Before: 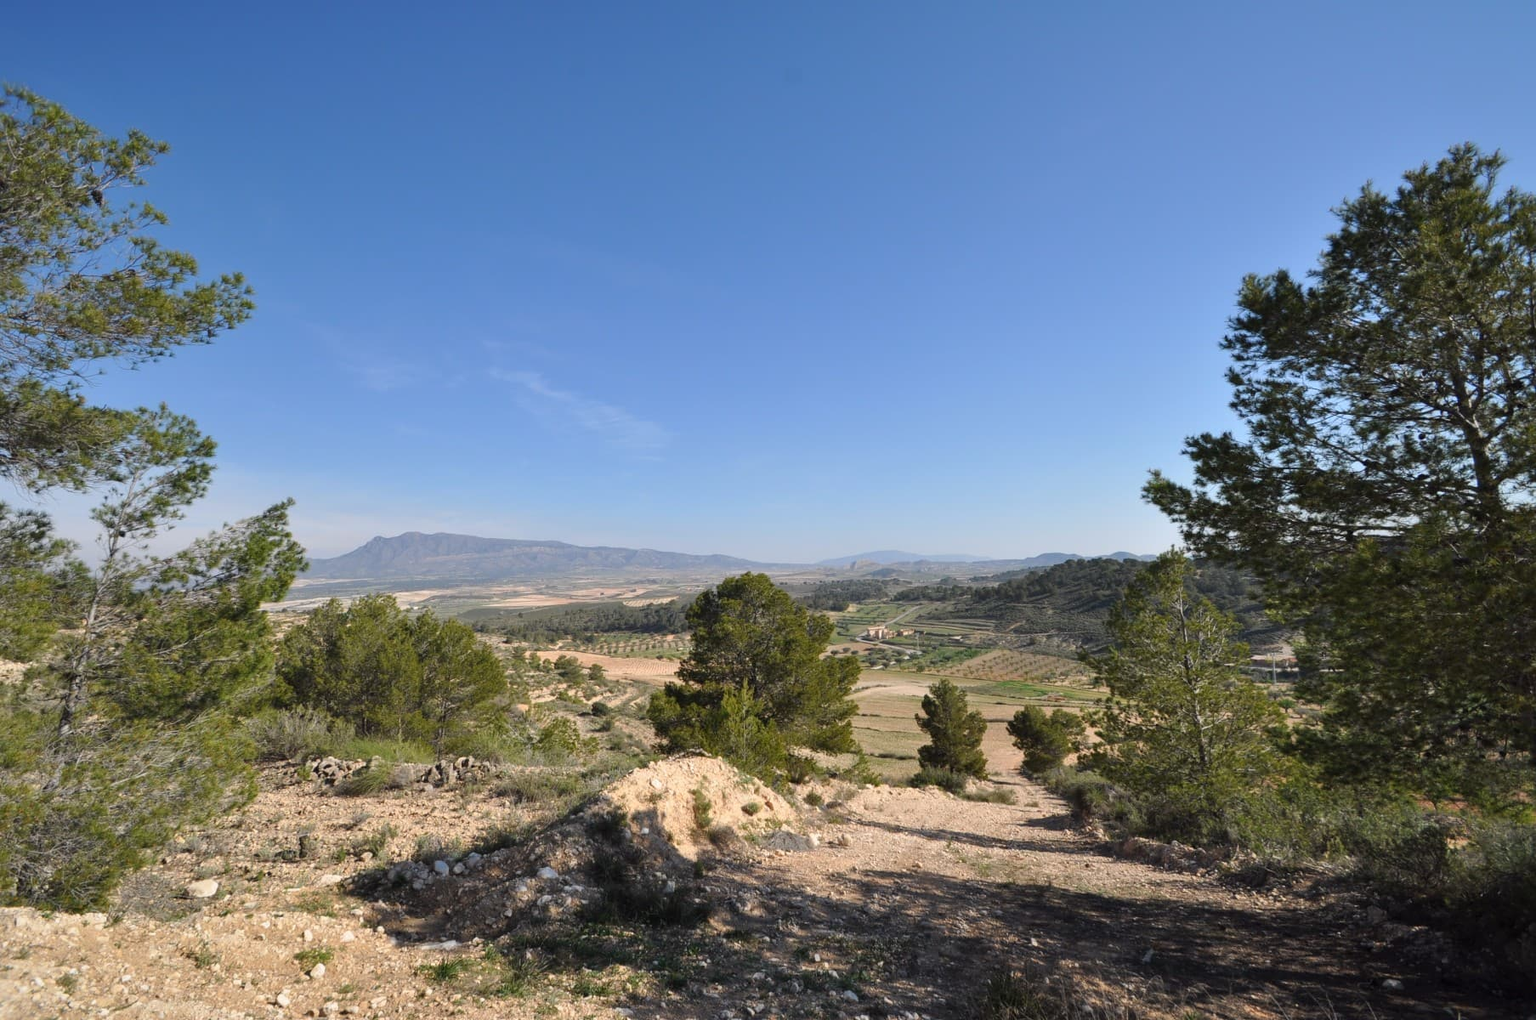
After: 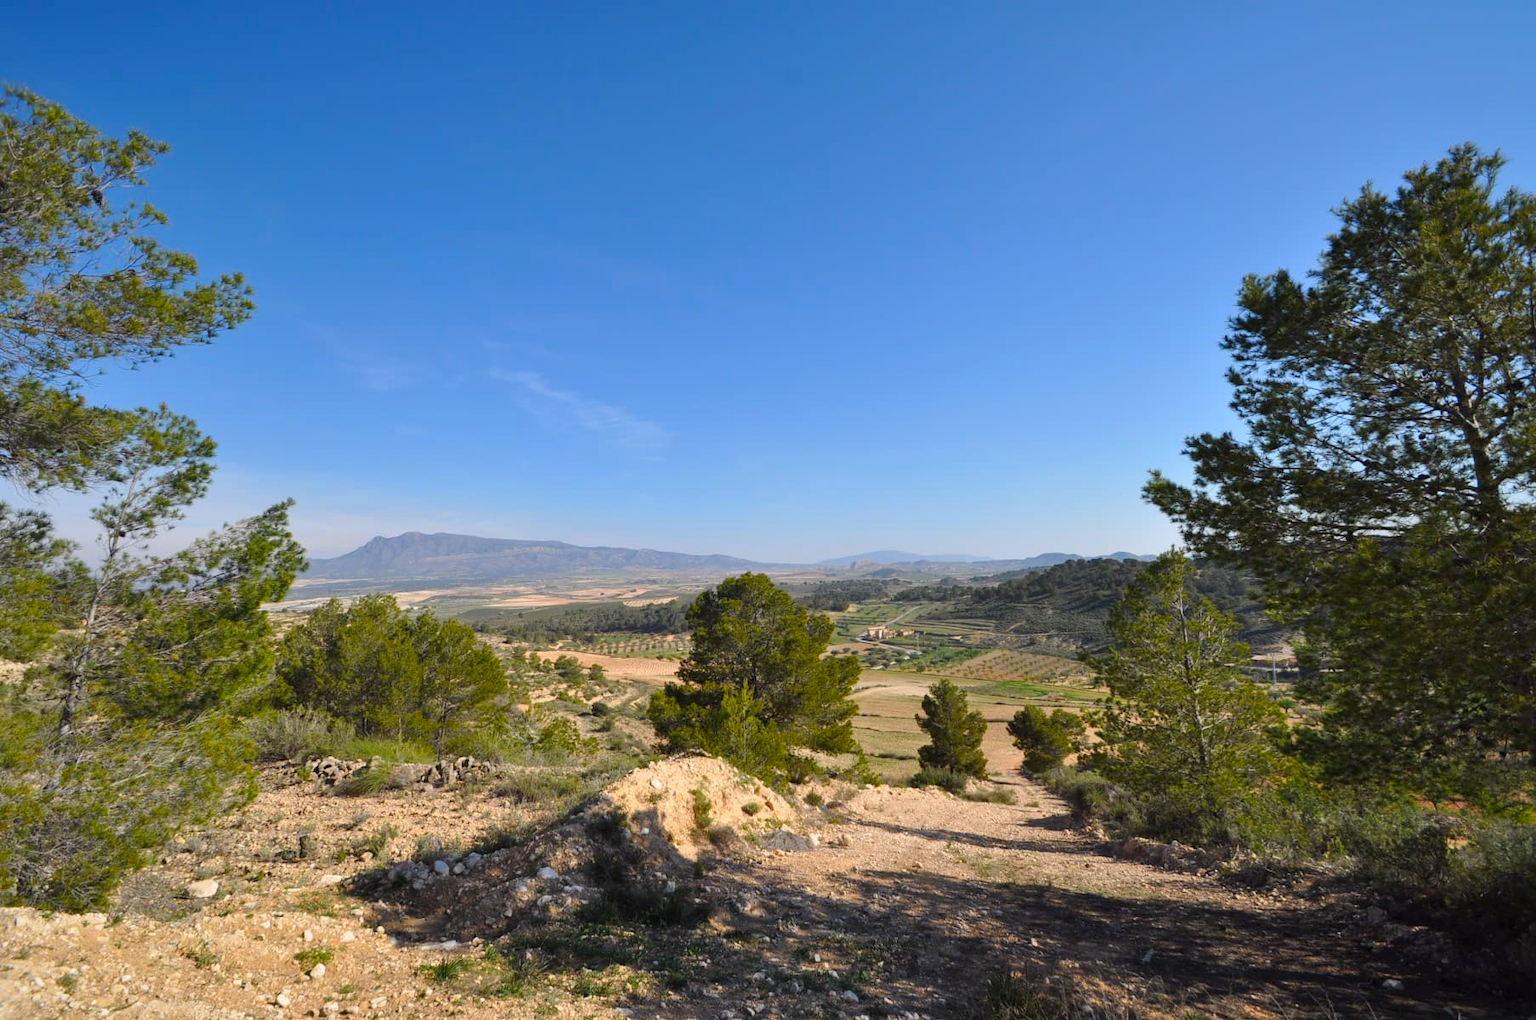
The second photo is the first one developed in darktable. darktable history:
color balance rgb: perceptual saturation grading › global saturation 31.154%, global vibrance 8.055%
